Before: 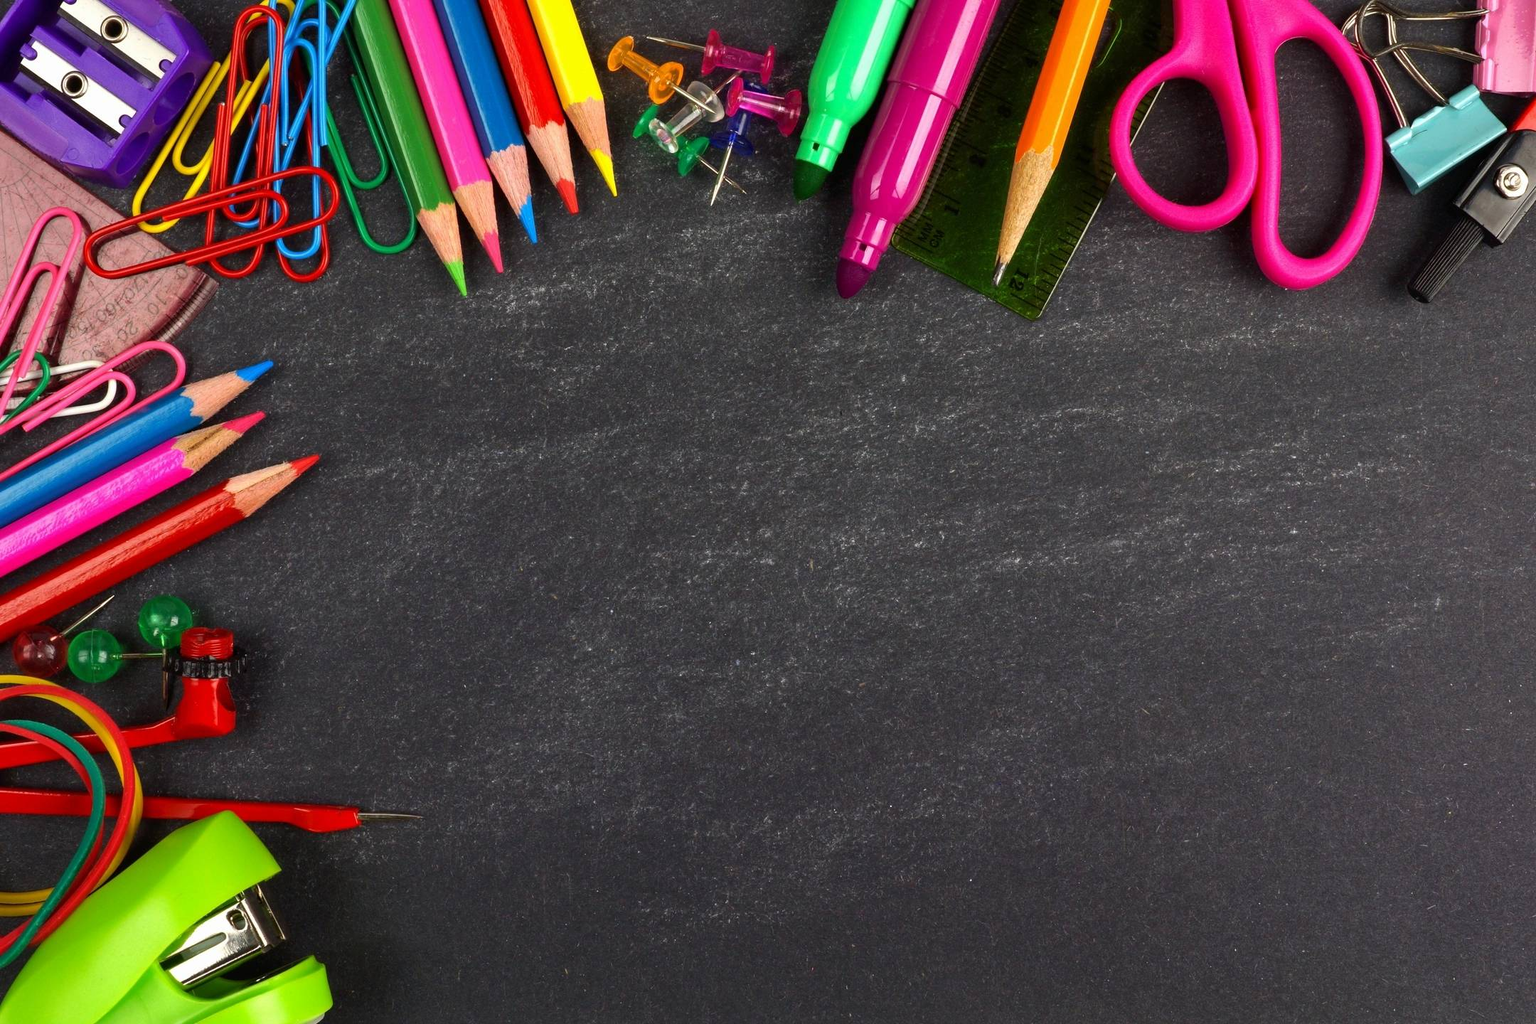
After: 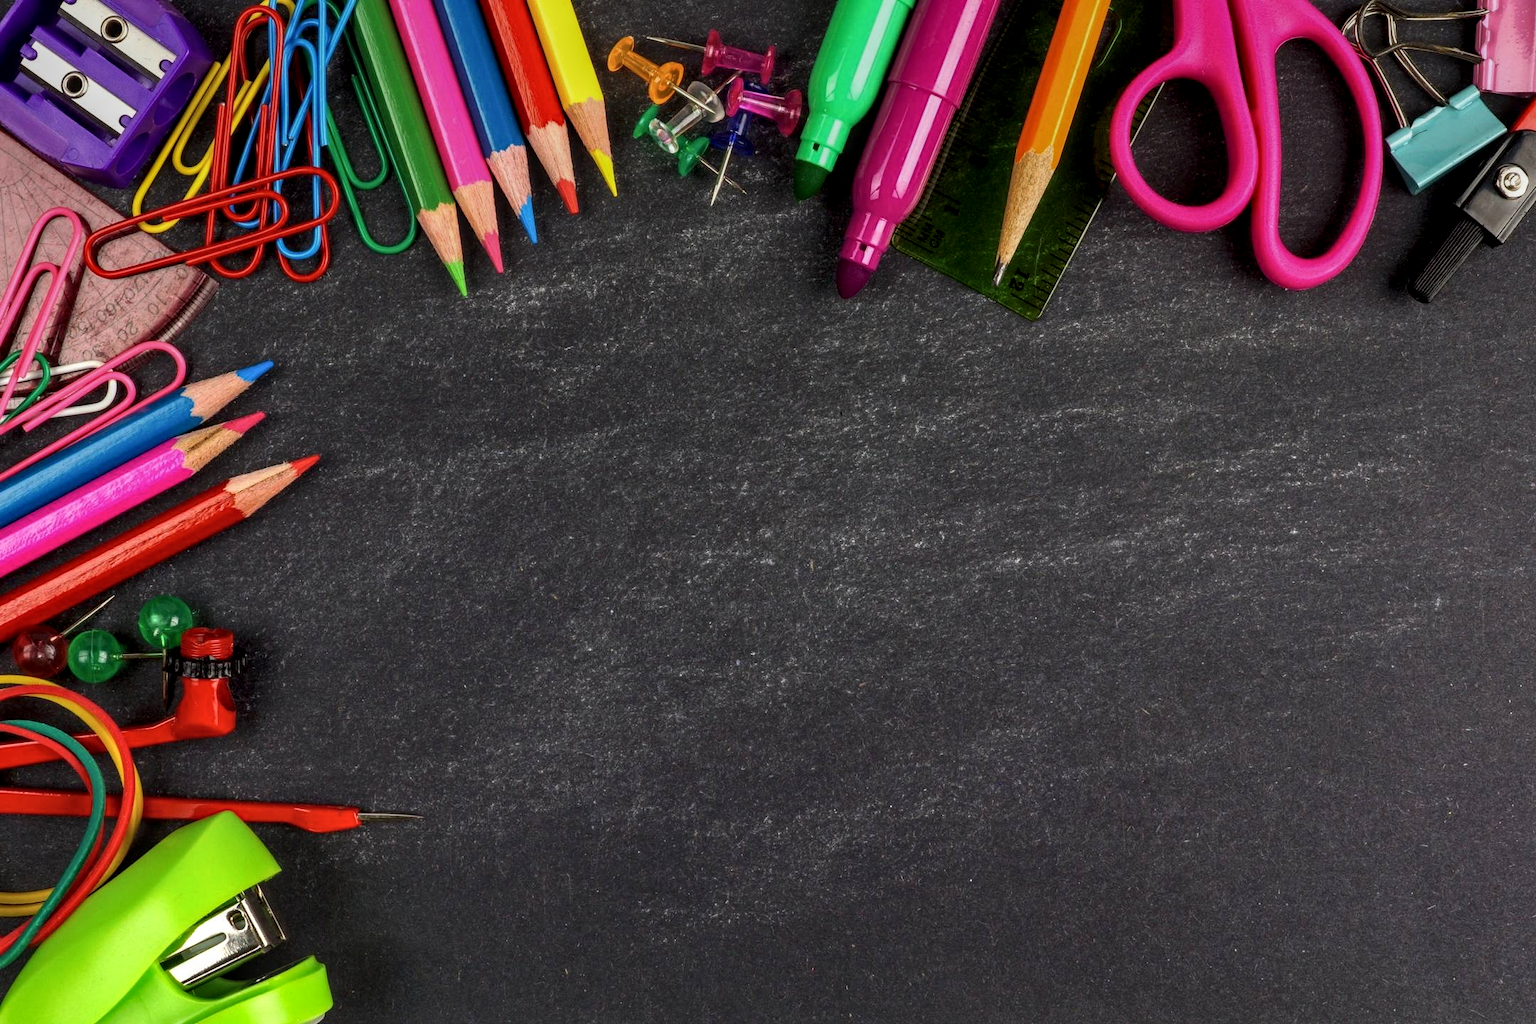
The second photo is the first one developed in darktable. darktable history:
vibrance: vibrance 0%
graduated density: on, module defaults
local contrast: detail 142%
